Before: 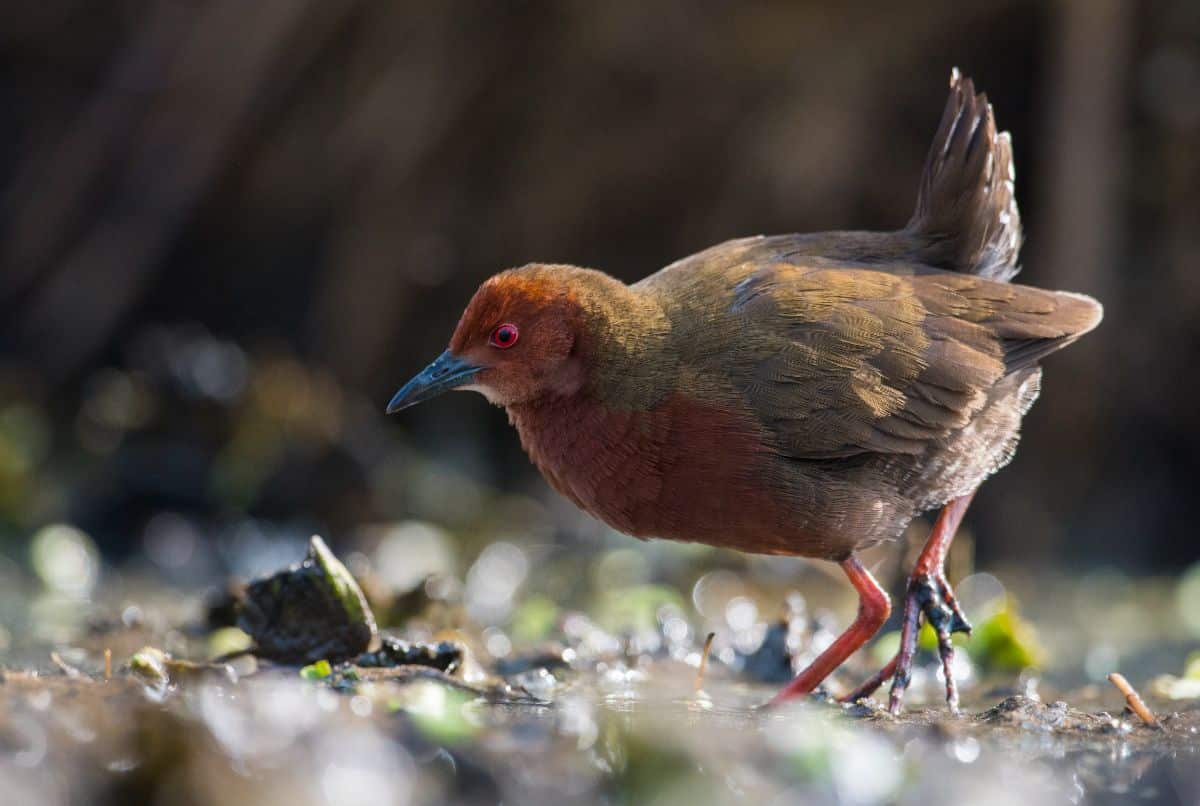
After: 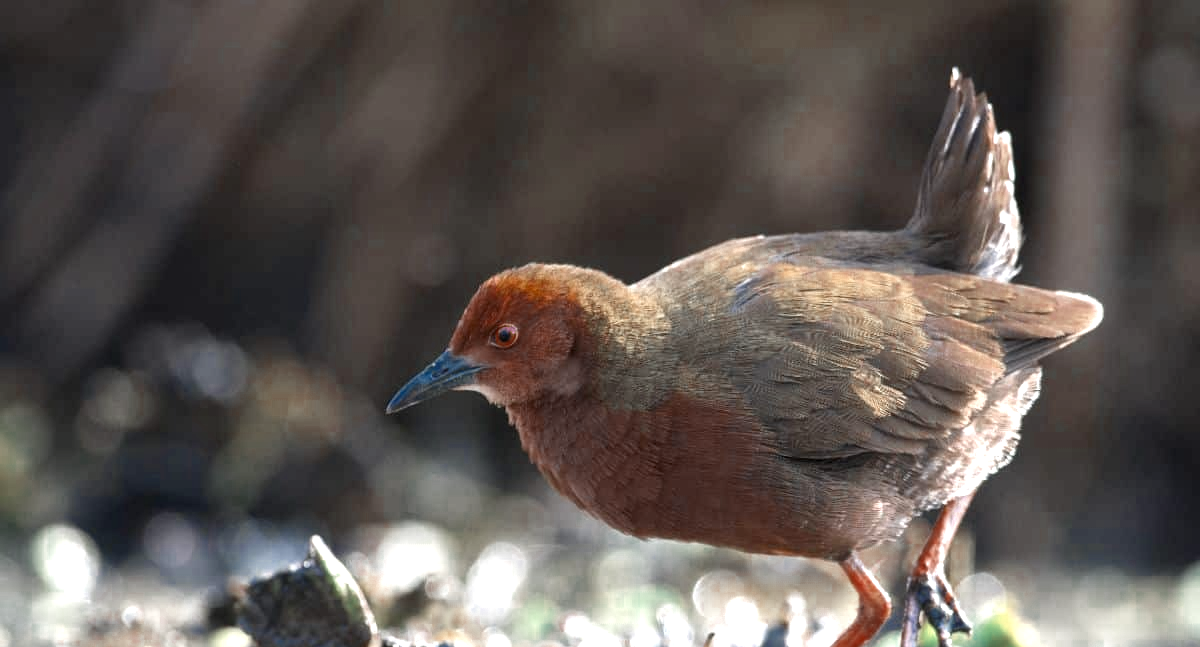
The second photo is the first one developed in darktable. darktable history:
exposure: exposure 1.138 EV, compensate exposure bias true, compensate highlight preservation false
crop: bottom 19.701%
color zones: curves: ch0 [(0, 0.5) (0.125, 0.4) (0.25, 0.5) (0.375, 0.4) (0.5, 0.4) (0.625, 0.35) (0.75, 0.35) (0.875, 0.5)]; ch1 [(0, 0.35) (0.125, 0.45) (0.25, 0.35) (0.375, 0.35) (0.5, 0.35) (0.625, 0.35) (0.75, 0.45) (0.875, 0.35)]; ch2 [(0, 0.6) (0.125, 0.5) (0.25, 0.5) (0.375, 0.6) (0.5, 0.6) (0.625, 0.5) (0.75, 0.5) (0.875, 0.5)], mix 100.56%
